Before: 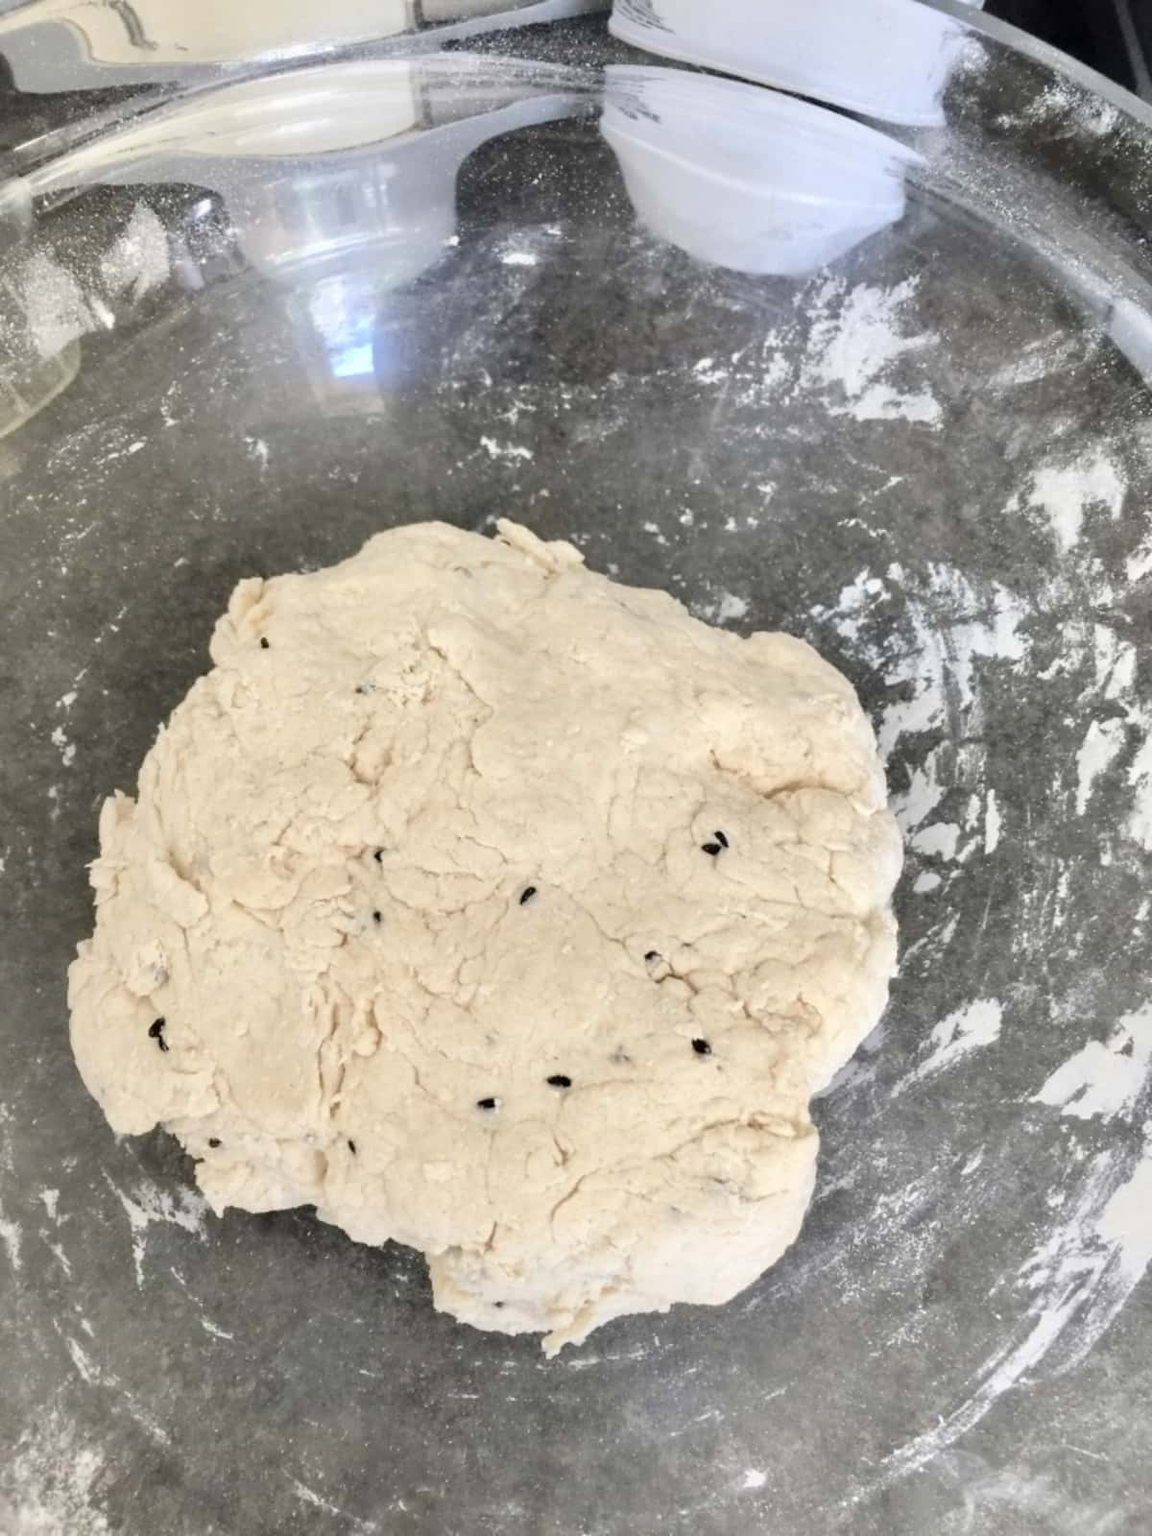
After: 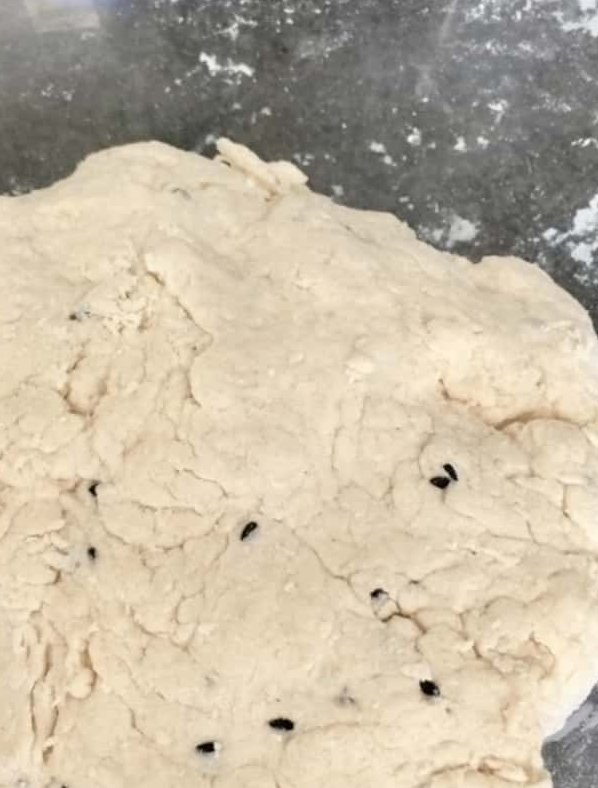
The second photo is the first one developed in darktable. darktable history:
crop: left 25.086%, top 25.17%, right 25.019%, bottom 25.567%
